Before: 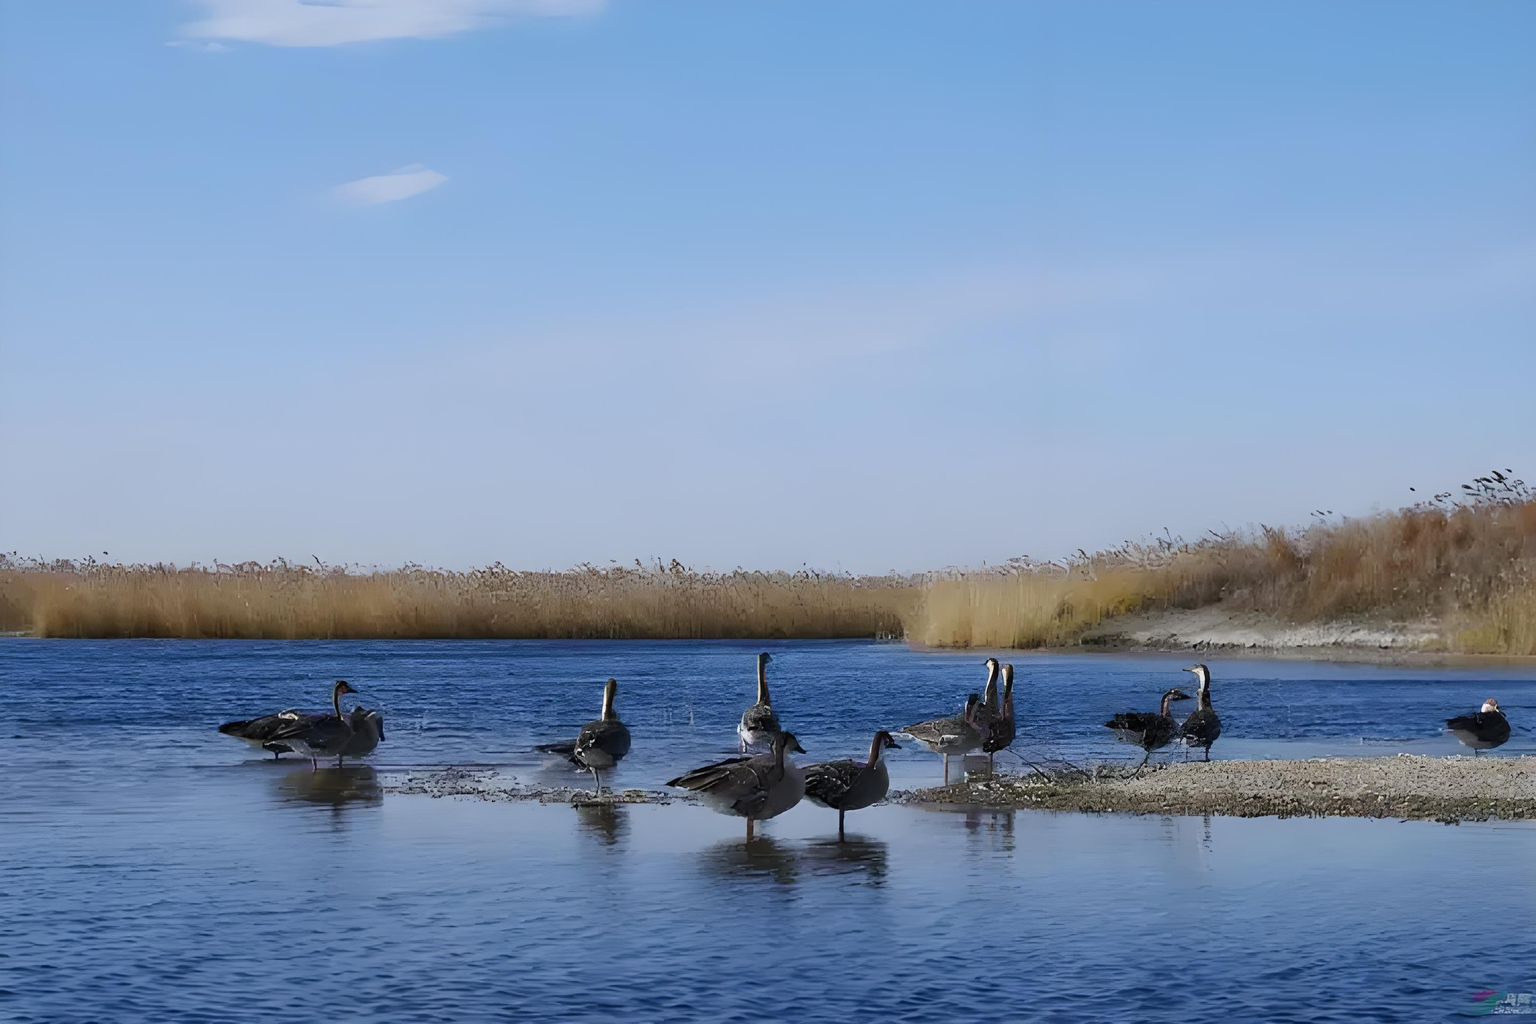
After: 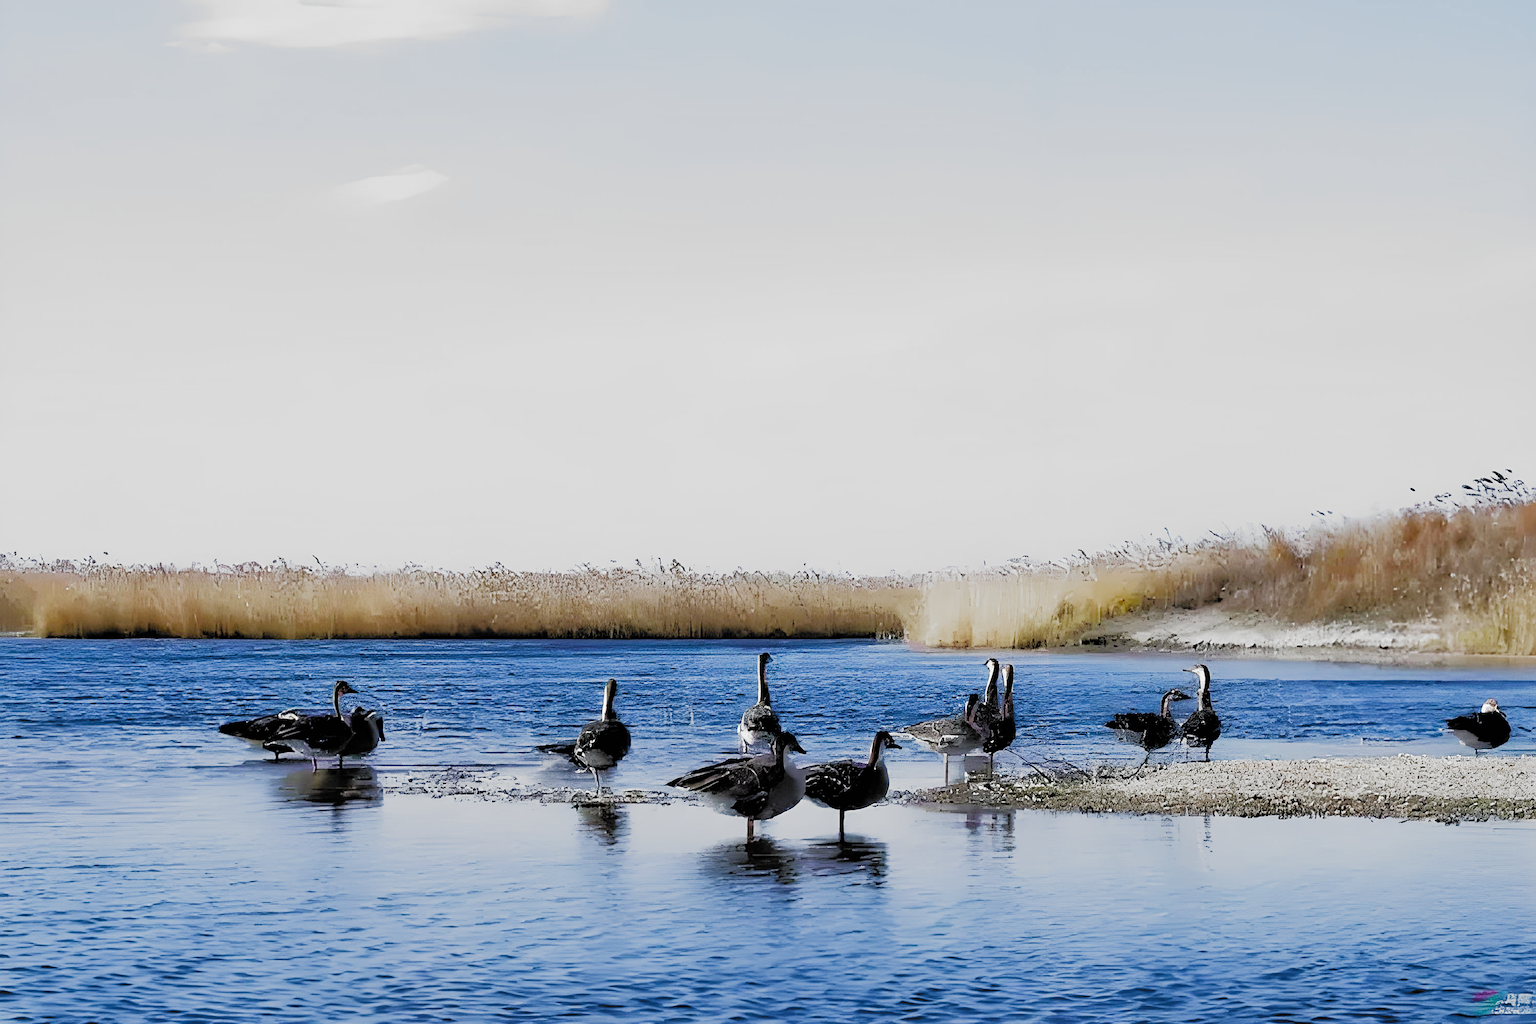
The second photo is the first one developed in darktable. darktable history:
exposure: exposure 1 EV, compensate exposure bias true, compensate highlight preservation false
tone equalizer: -8 EV -1.84 EV, -7 EV -1.13 EV, -6 EV -1.62 EV, edges refinement/feathering 500, mask exposure compensation -1.57 EV, preserve details no
sharpen: radius 1.5, amount 0.405, threshold 1.409
filmic rgb: black relative exposure -5.06 EV, white relative exposure 4 EV, hardness 2.89, contrast 1.202, highlights saturation mix -31.4%, add noise in highlights 0.002, preserve chrominance no, color science v3 (2019), use custom middle-gray values true, contrast in highlights soft
